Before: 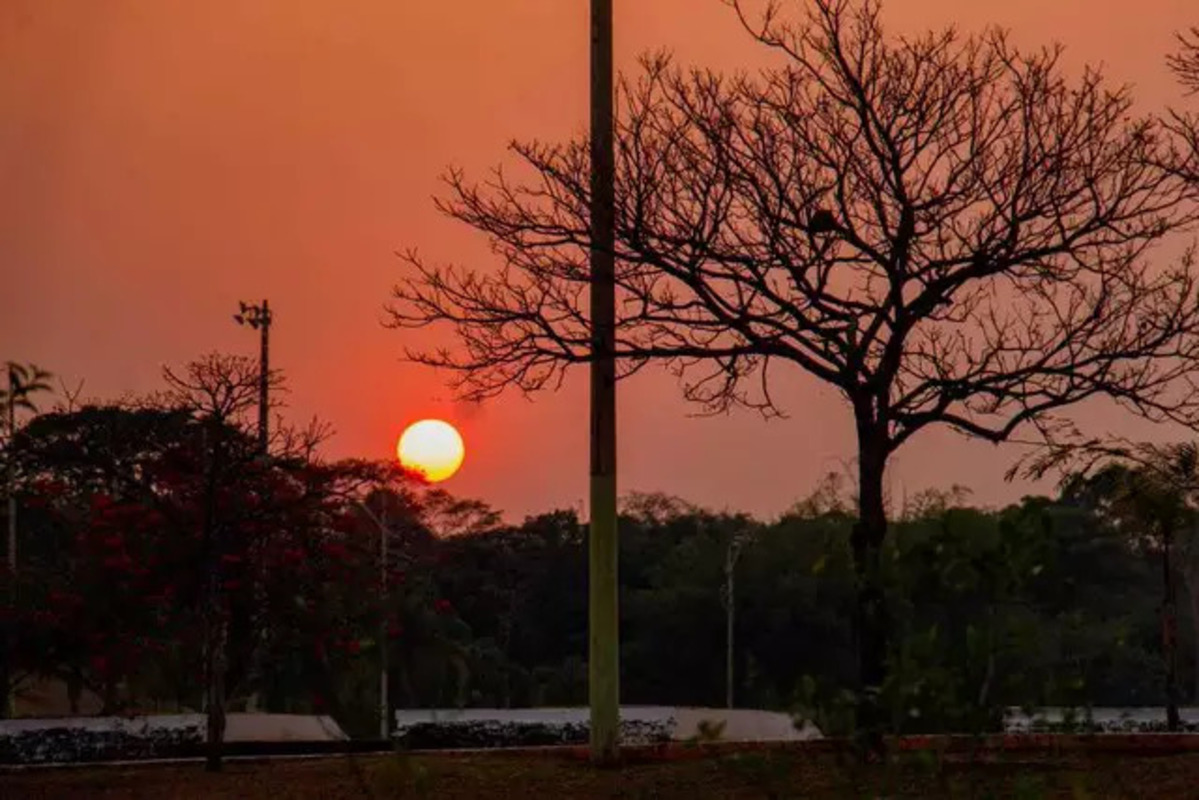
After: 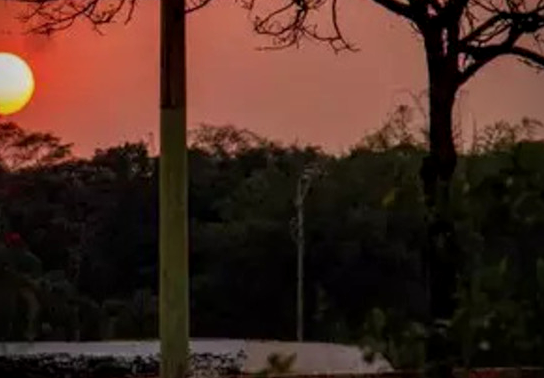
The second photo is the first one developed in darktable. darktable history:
crop: left 35.873%, top 45.982%, right 18.142%, bottom 6.161%
vignetting: saturation -0.034, unbound false
local contrast: on, module defaults
